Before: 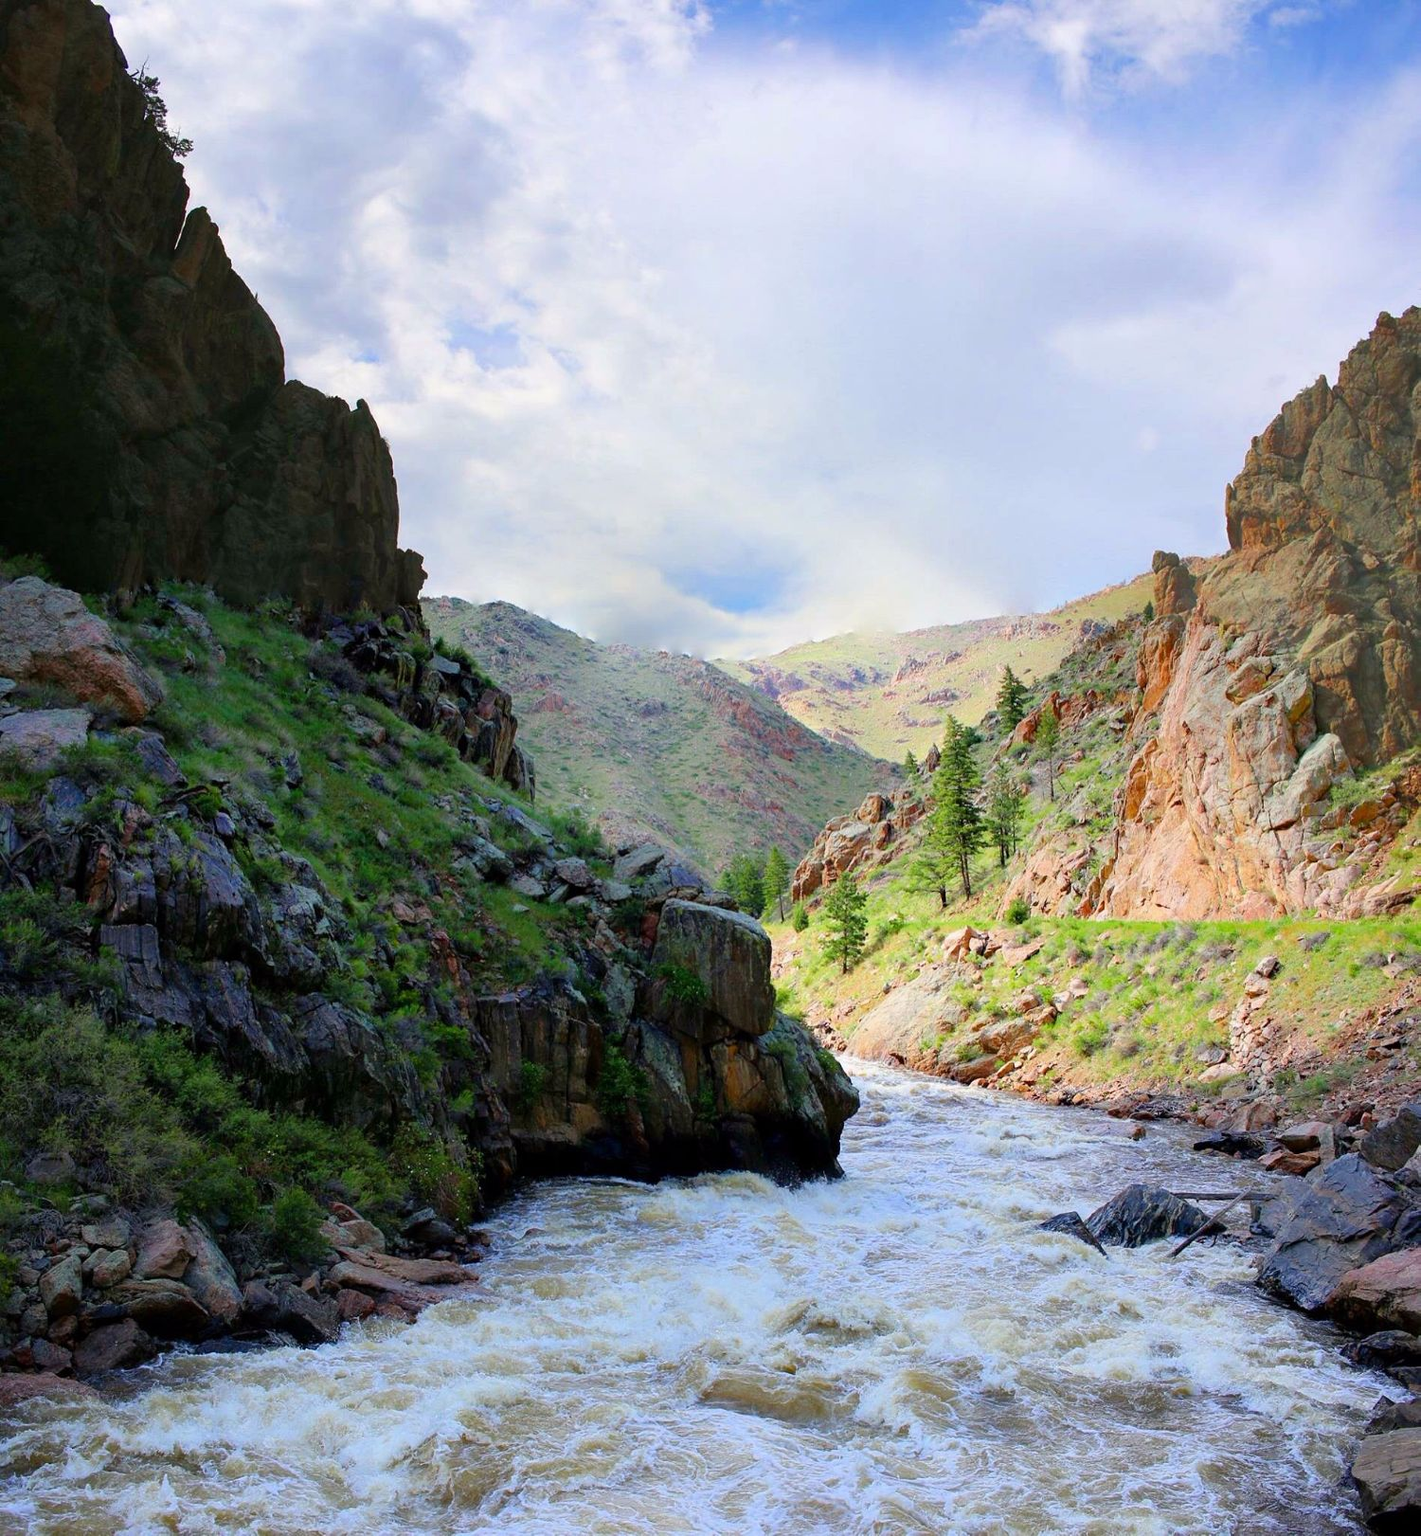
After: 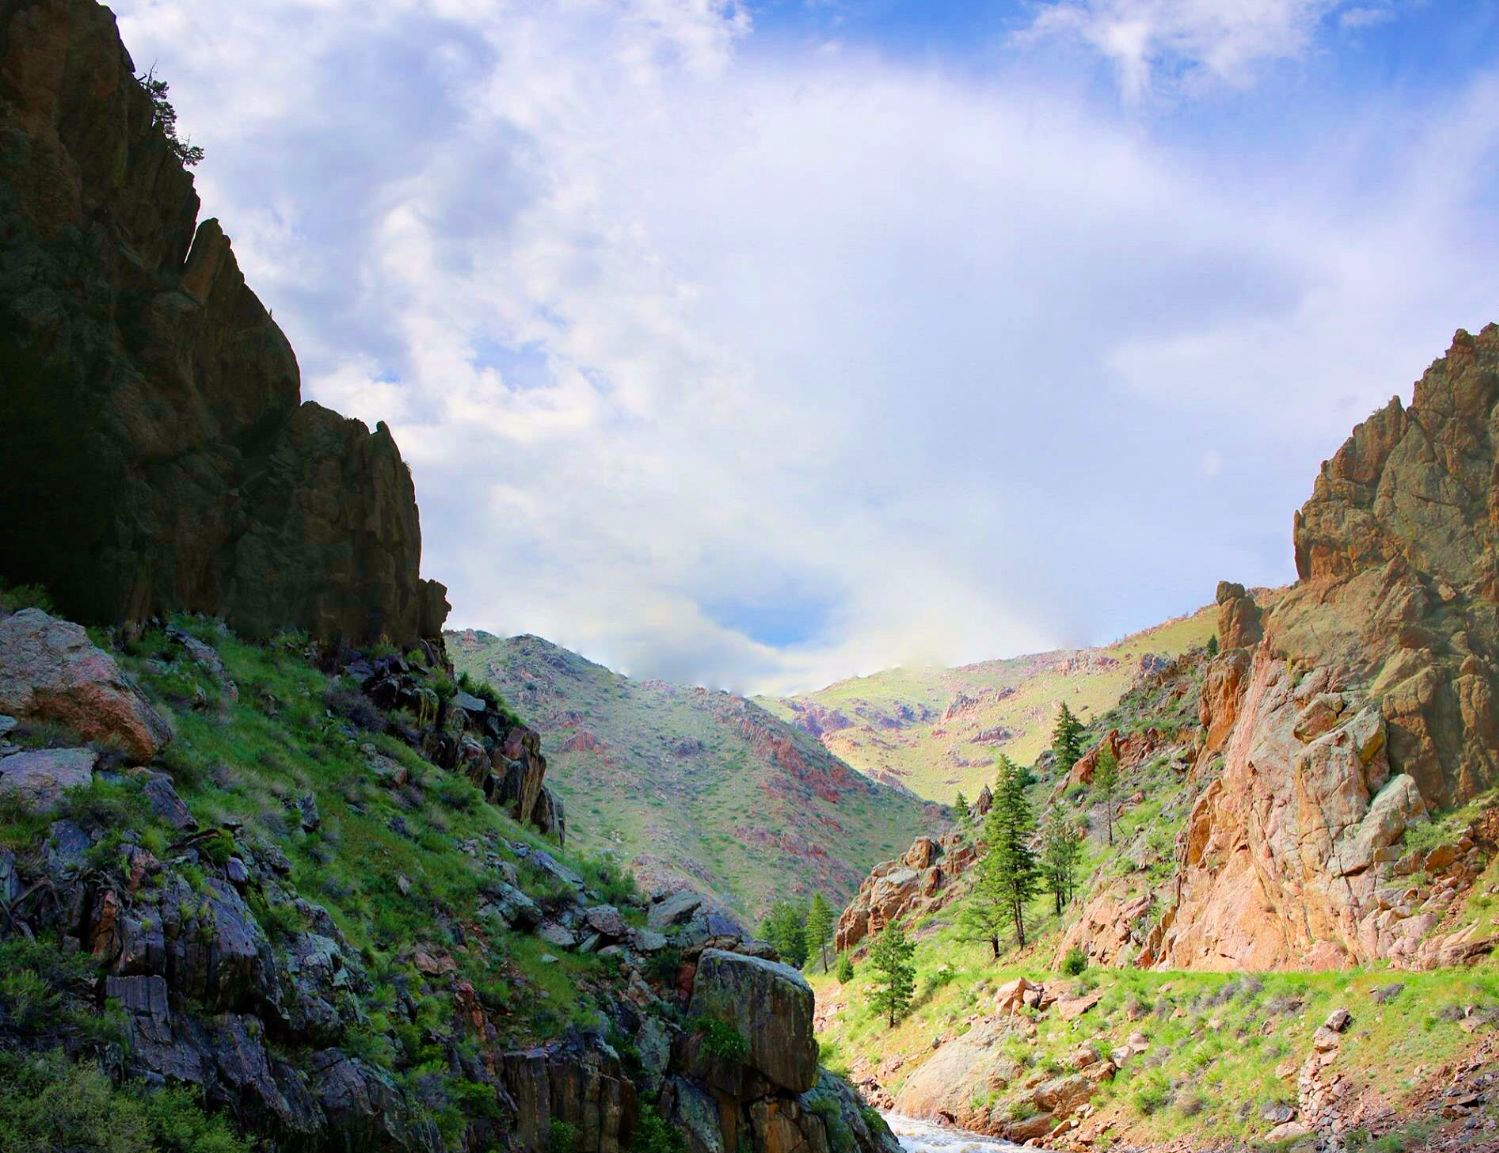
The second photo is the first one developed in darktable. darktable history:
velvia: on, module defaults
crop: right 0.001%, bottom 28.852%
